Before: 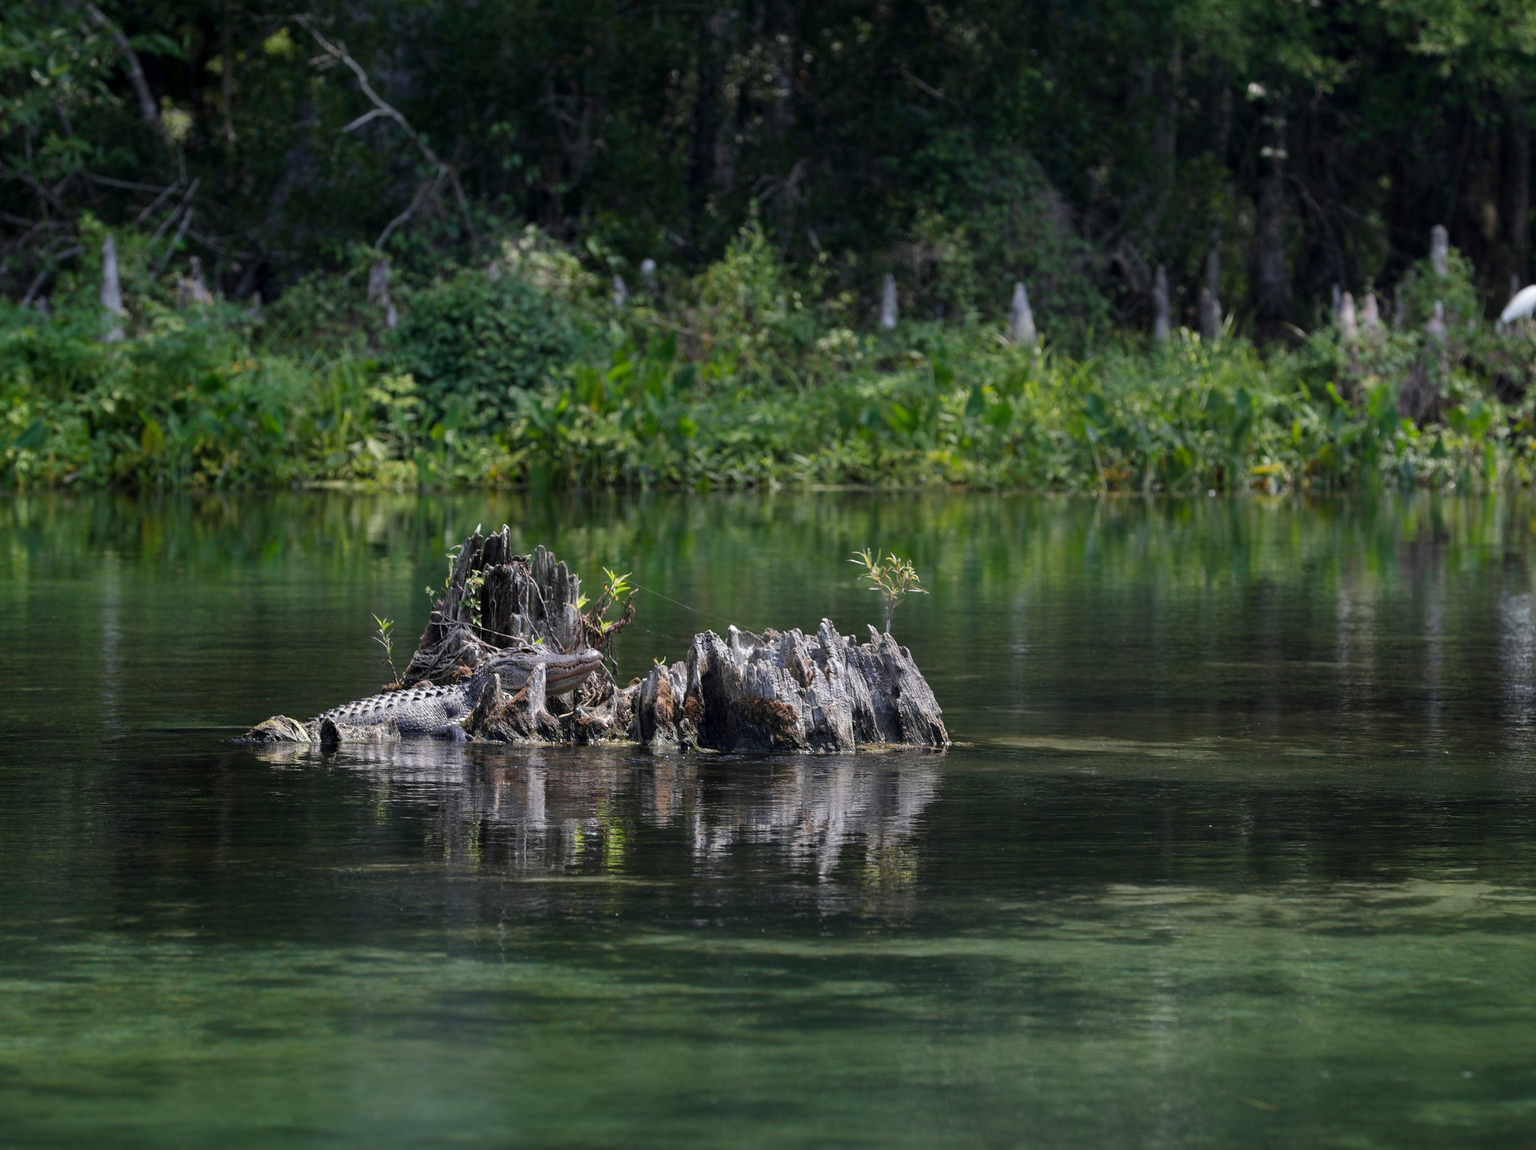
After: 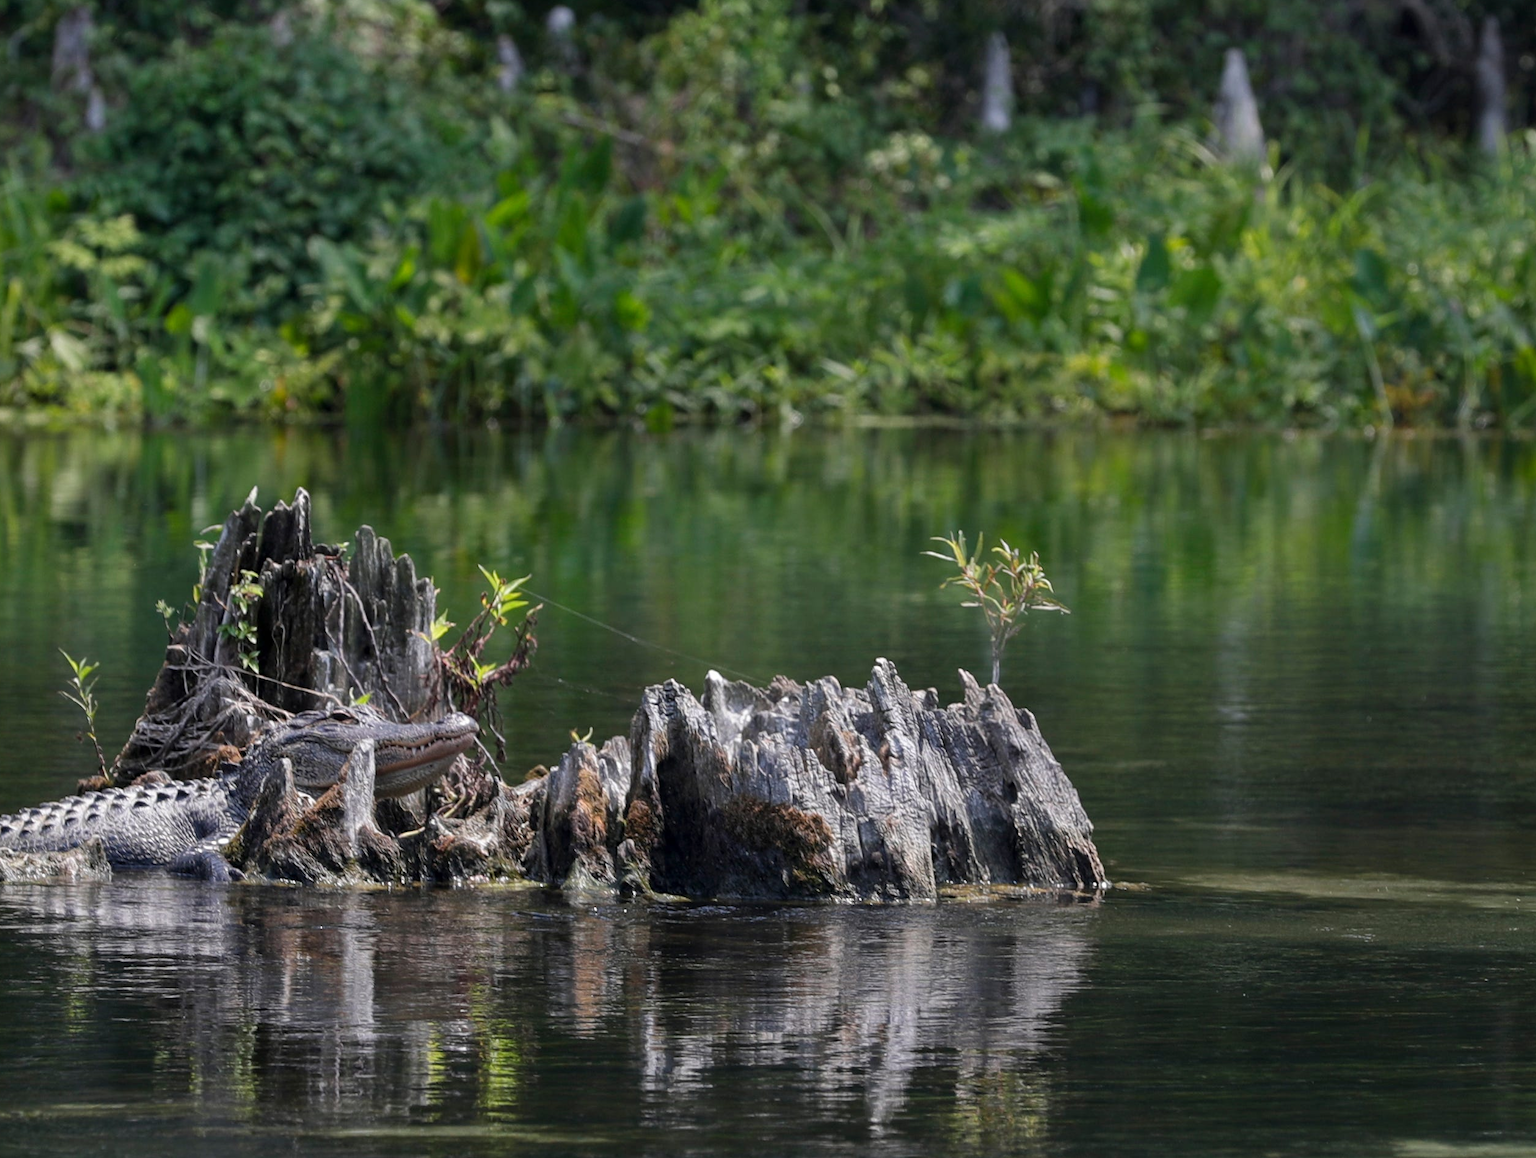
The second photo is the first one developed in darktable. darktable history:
crop and rotate: left 22.086%, top 22.244%, right 22.76%, bottom 22.198%
